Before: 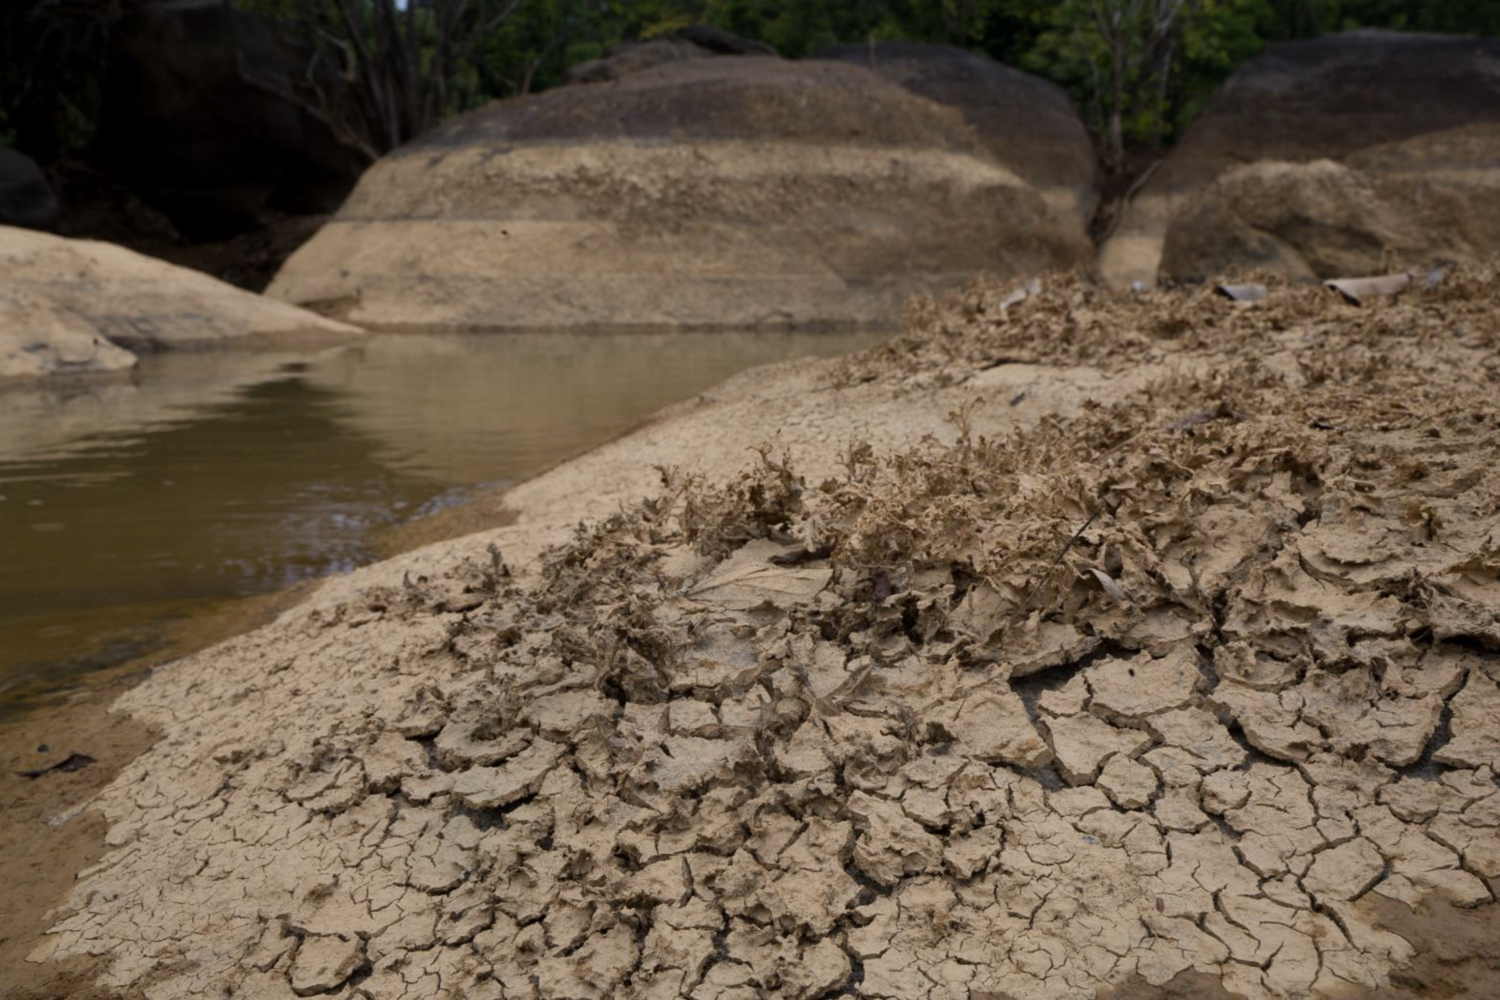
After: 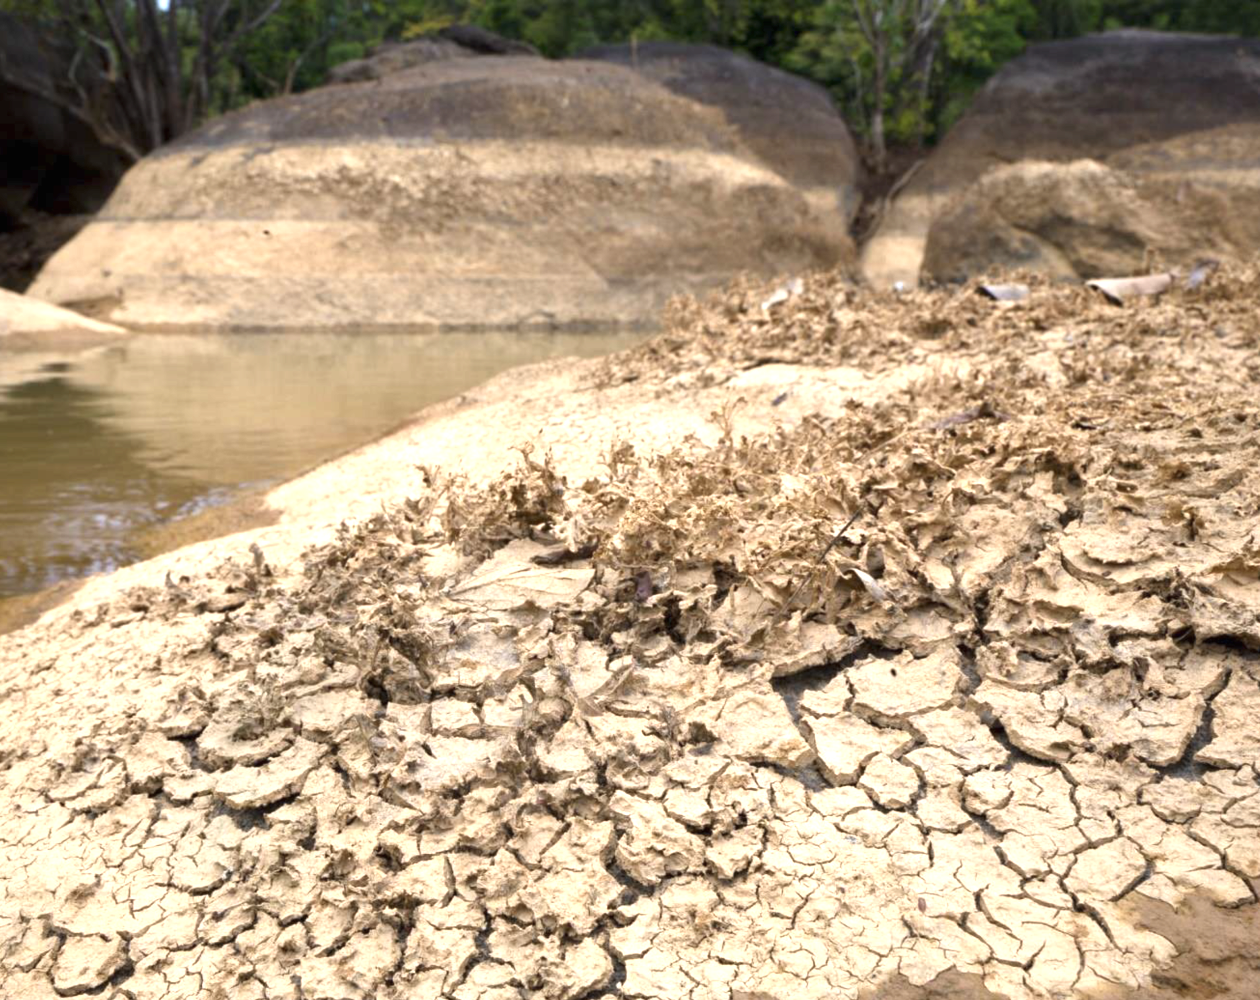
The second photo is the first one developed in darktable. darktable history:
crop: left 15.911%
exposure: black level correction 0, exposure 1.703 EV, compensate exposure bias true, compensate highlight preservation false
